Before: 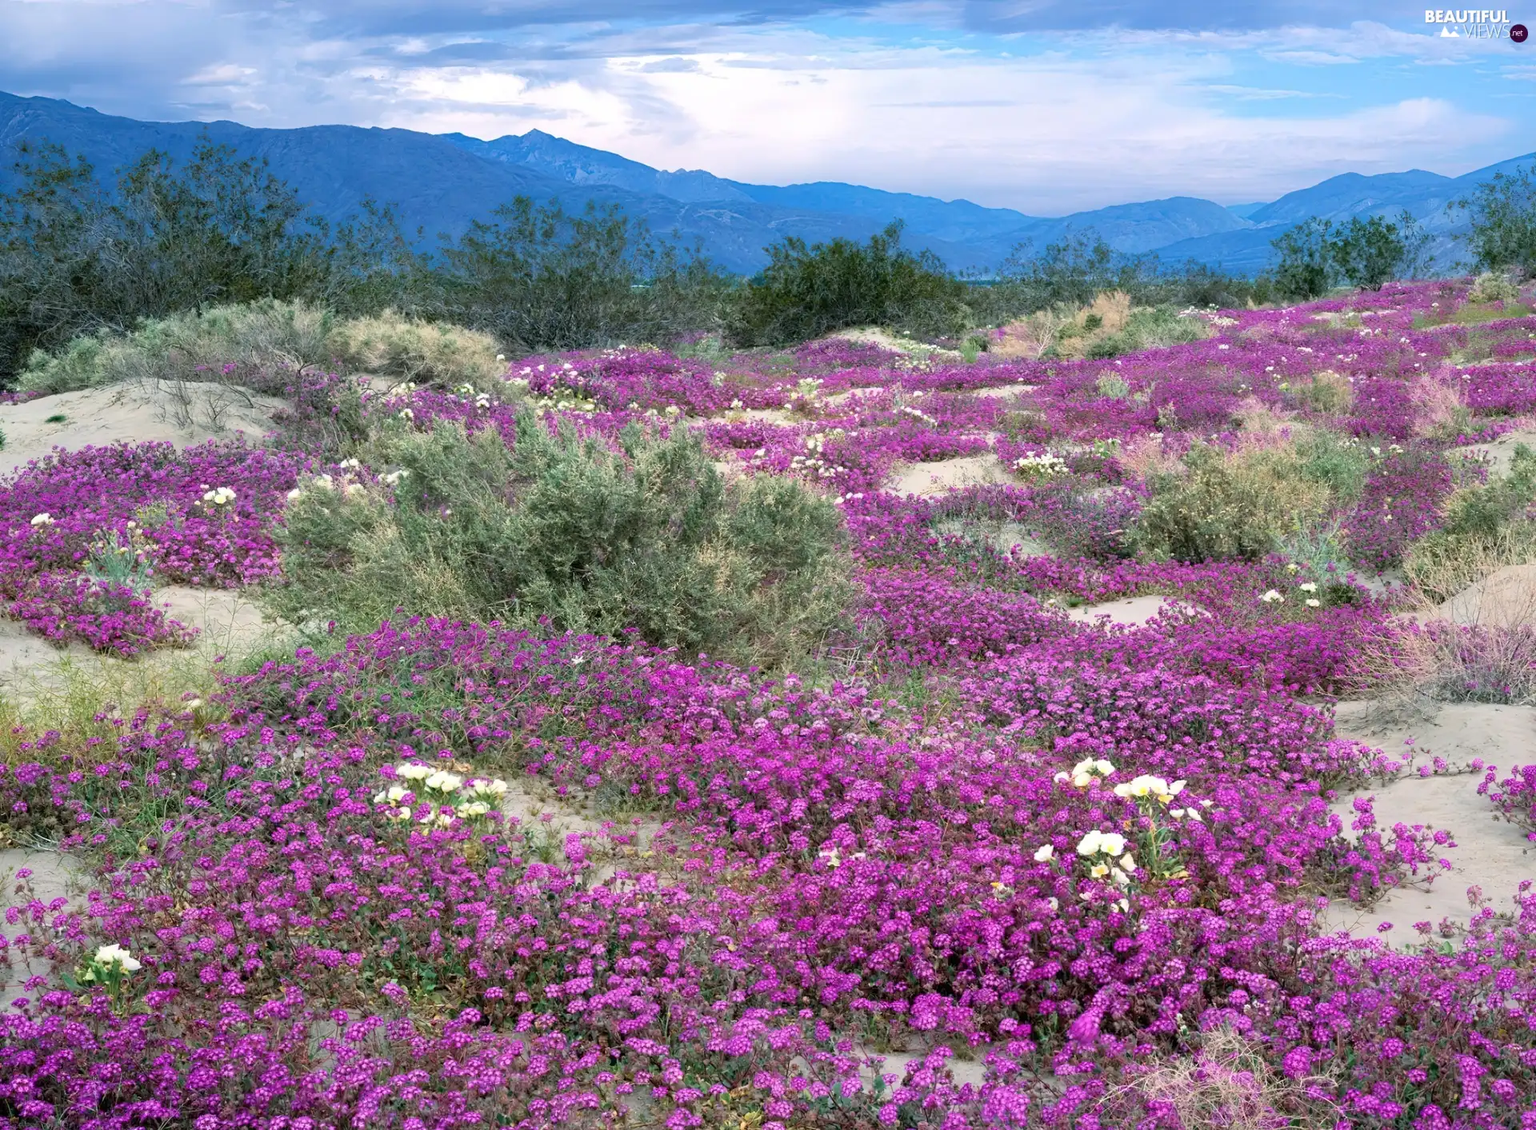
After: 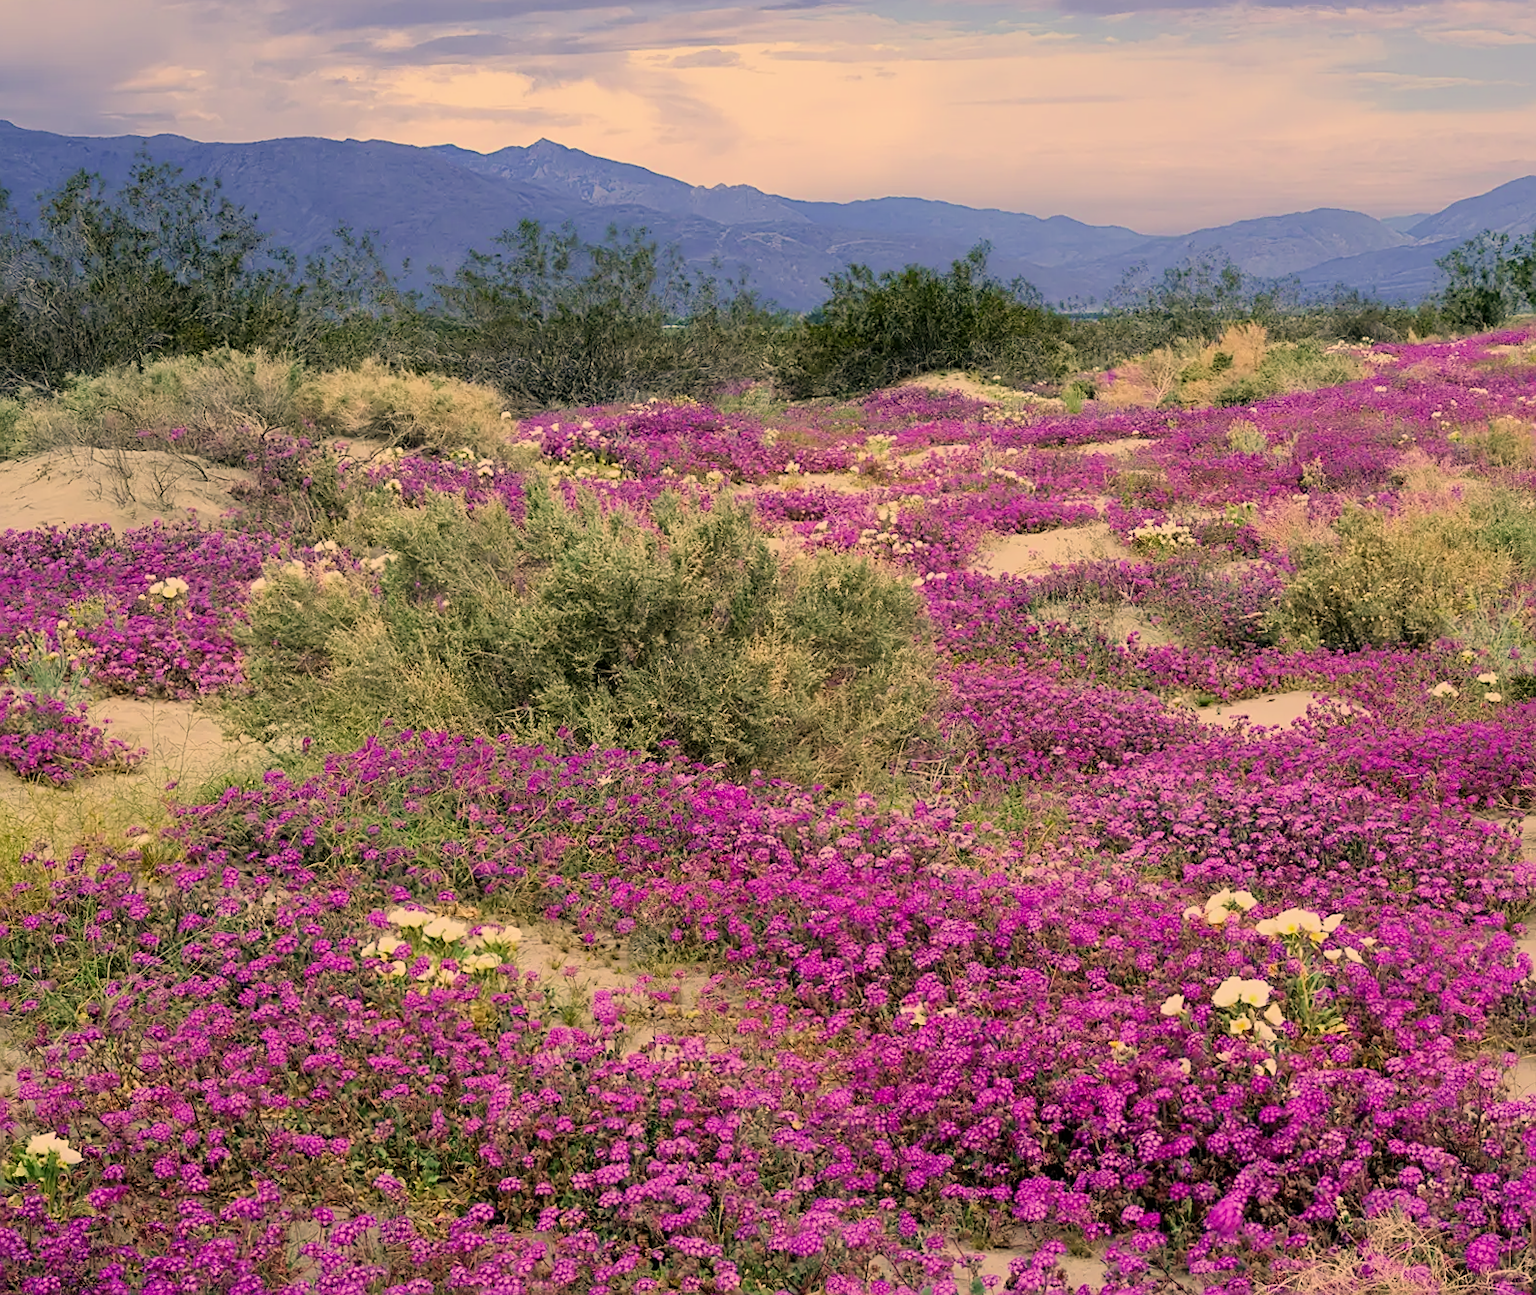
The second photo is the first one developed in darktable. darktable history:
crop and rotate: angle 0.885°, left 4.251%, top 0.686%, right 11.34%, bottom 2.535%
color correction: highlights a* 14.89, highlights b* 31.19
sharpen: on, module defaults
filmic rgb: black relative exposure -7.84 EV, white relative exposure 4.27 EV, hardness 3.85, contrast in shadows safe
